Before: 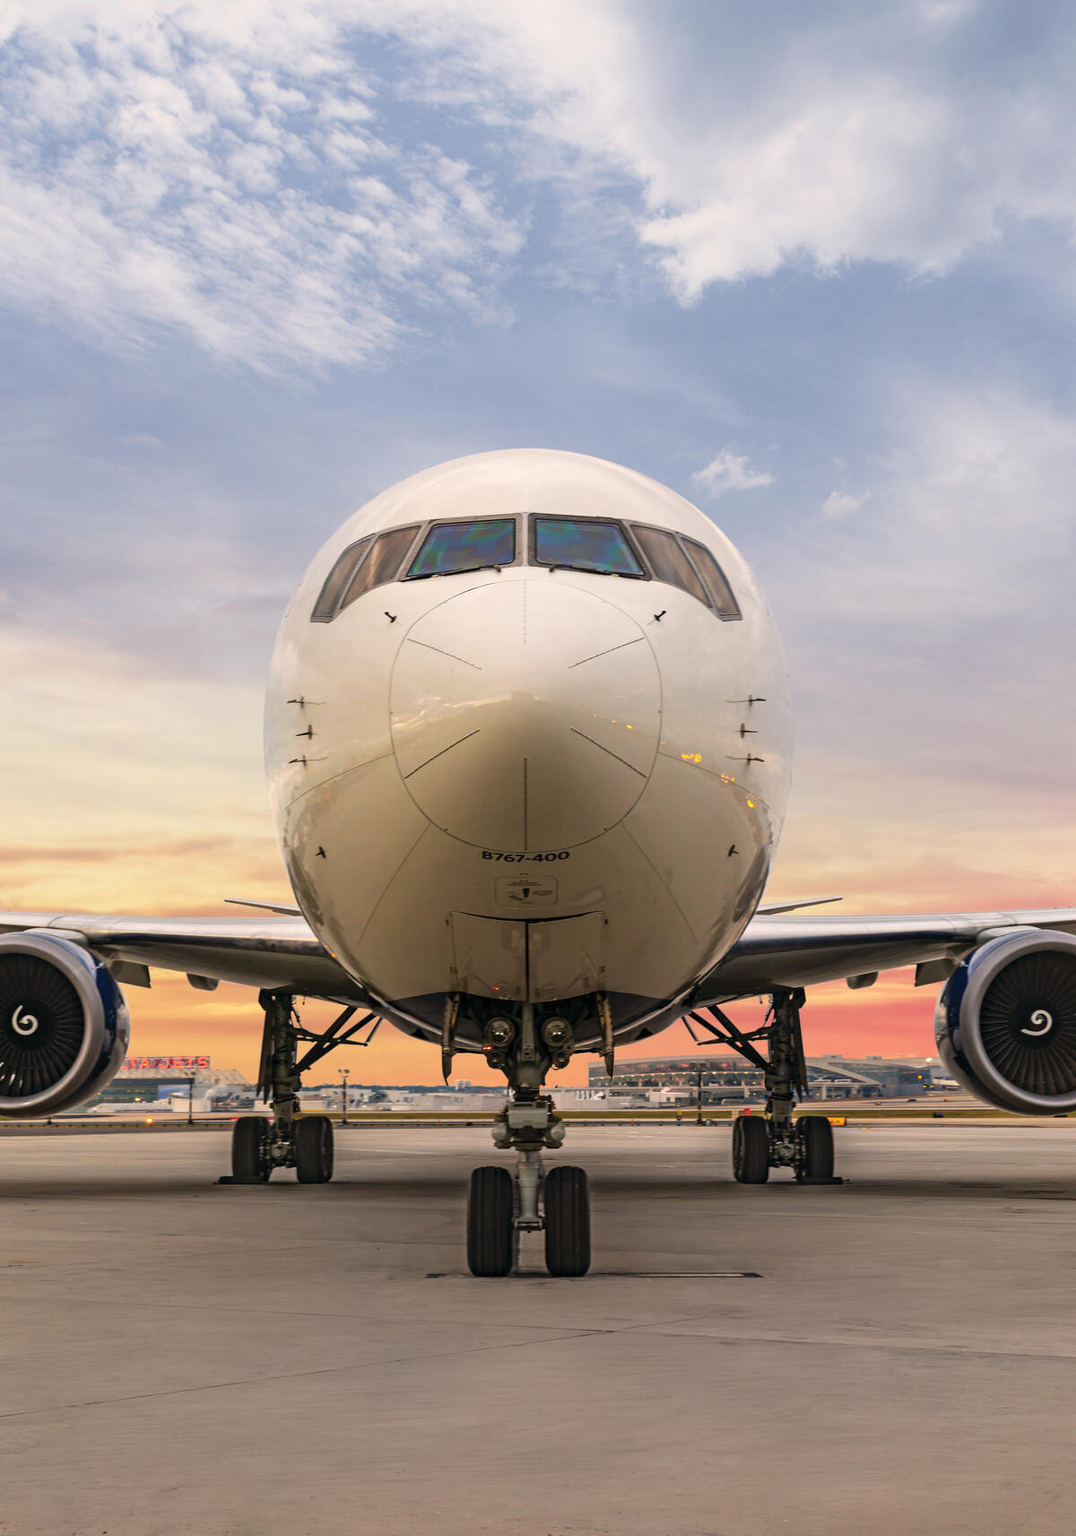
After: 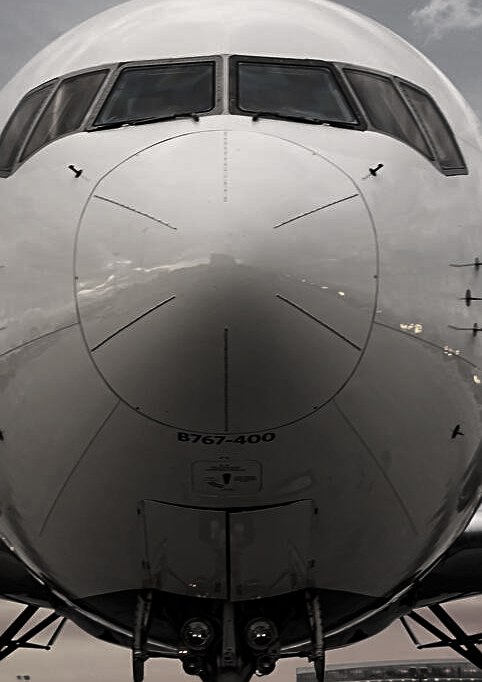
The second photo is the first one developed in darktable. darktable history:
color correction: highlights b* 0.051, saturation 0.222
sharpen: radius 2.175, amount 0.389, threshold 0.25
levels: levels [0, 0.618, 1]
crop: left 30.069%, top 30.202%, right 29.707%, bottom 29.949%
